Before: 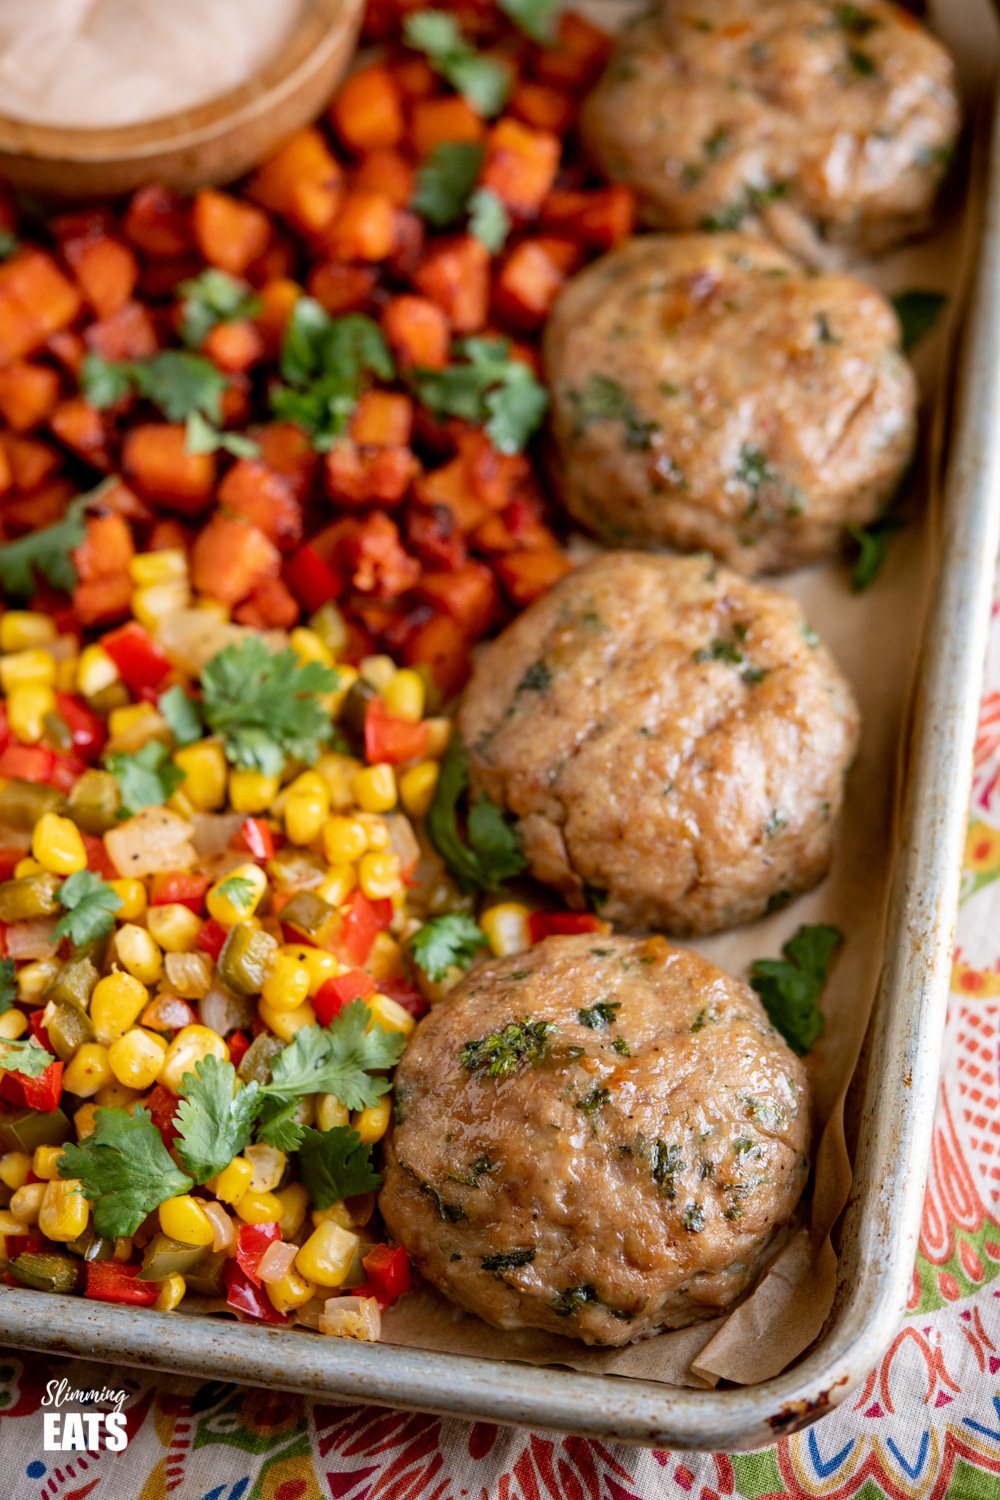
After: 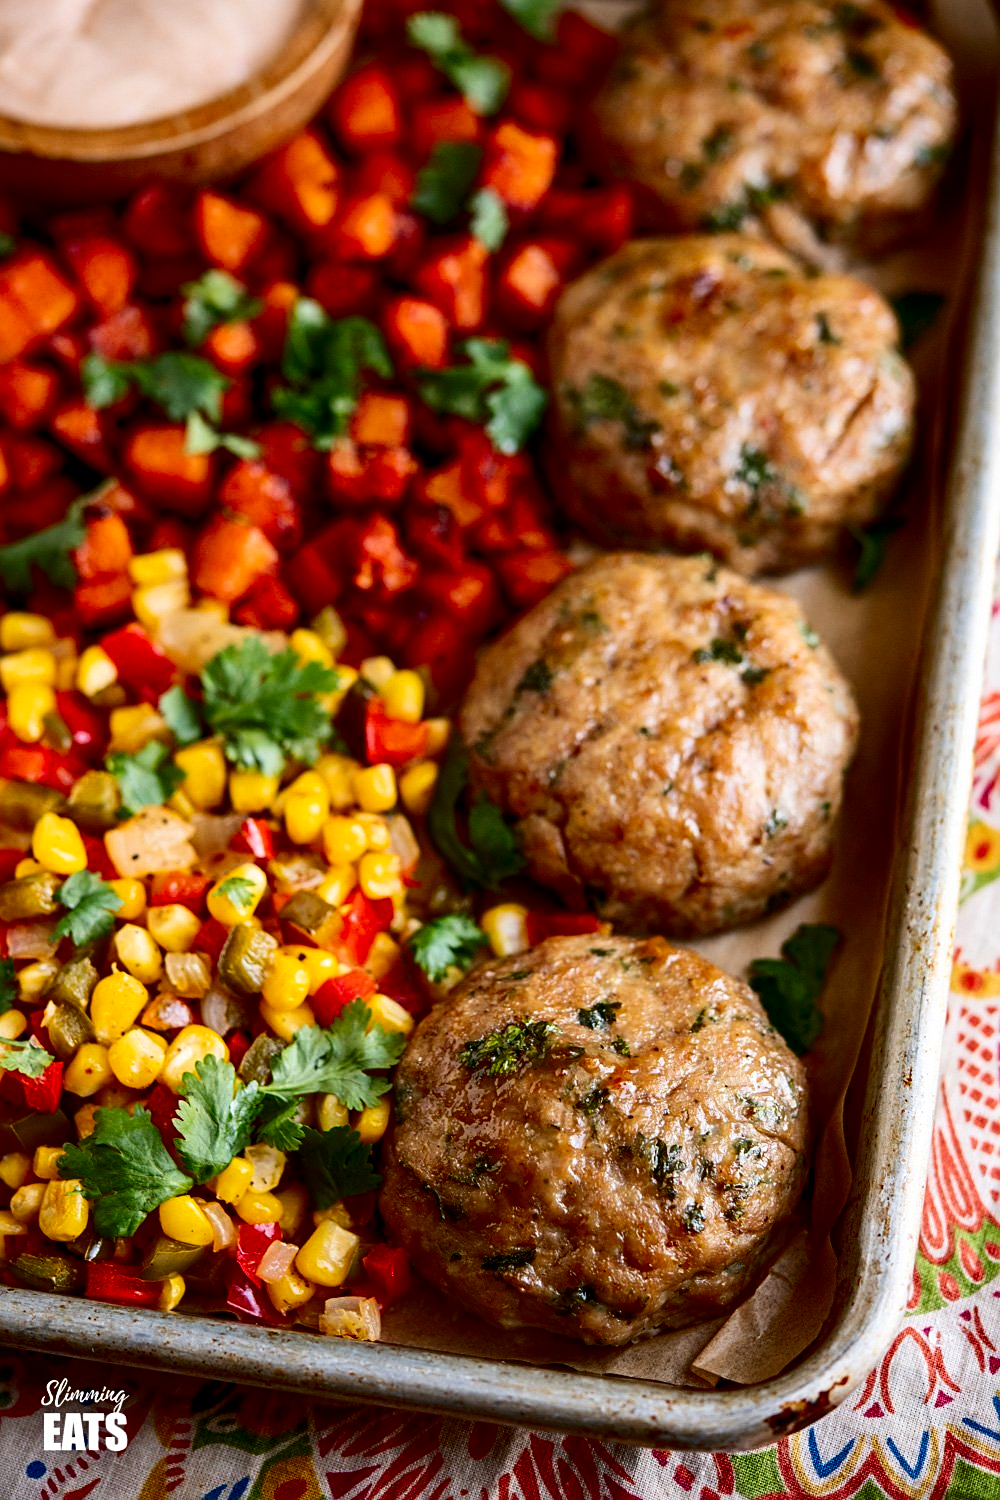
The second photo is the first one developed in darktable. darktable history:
contrast brightness saturation: contrast 0.222, brightness -0.193, saturation 0.241
sharpen: radius 2.141, amount 0.381, threshold 0.037
